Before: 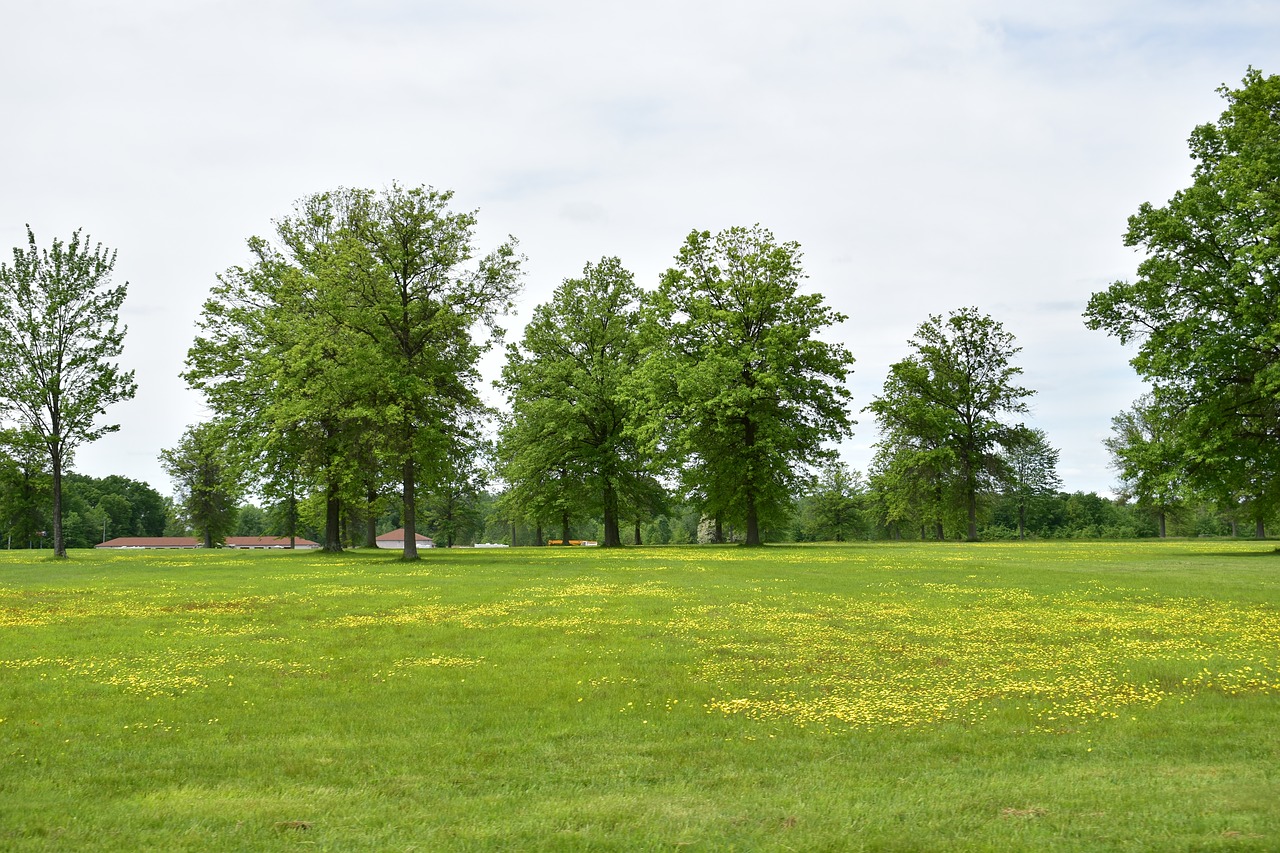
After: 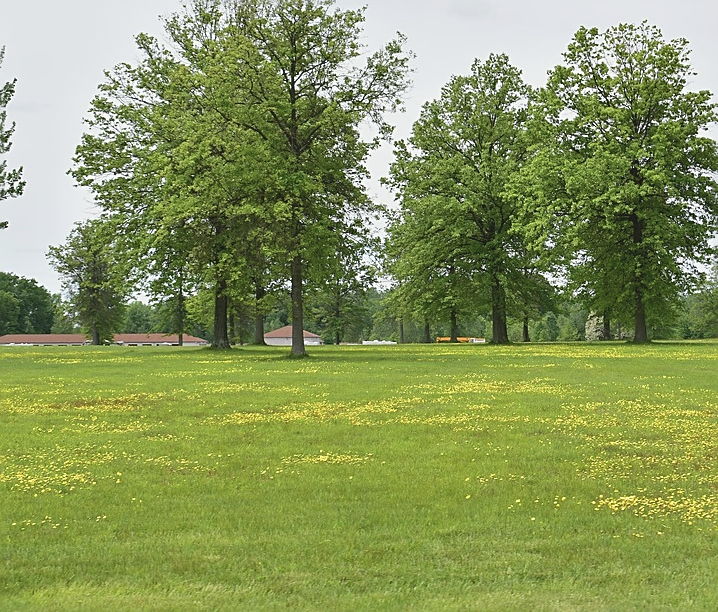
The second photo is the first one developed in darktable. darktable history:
sharpen: on, module defaults
crop: left 8.751%, top 23.898%, right 35.09%, bottom 4.26%
contrast brightness saturation: contrast -0.135, brightness 0.046, saturation -0.139
